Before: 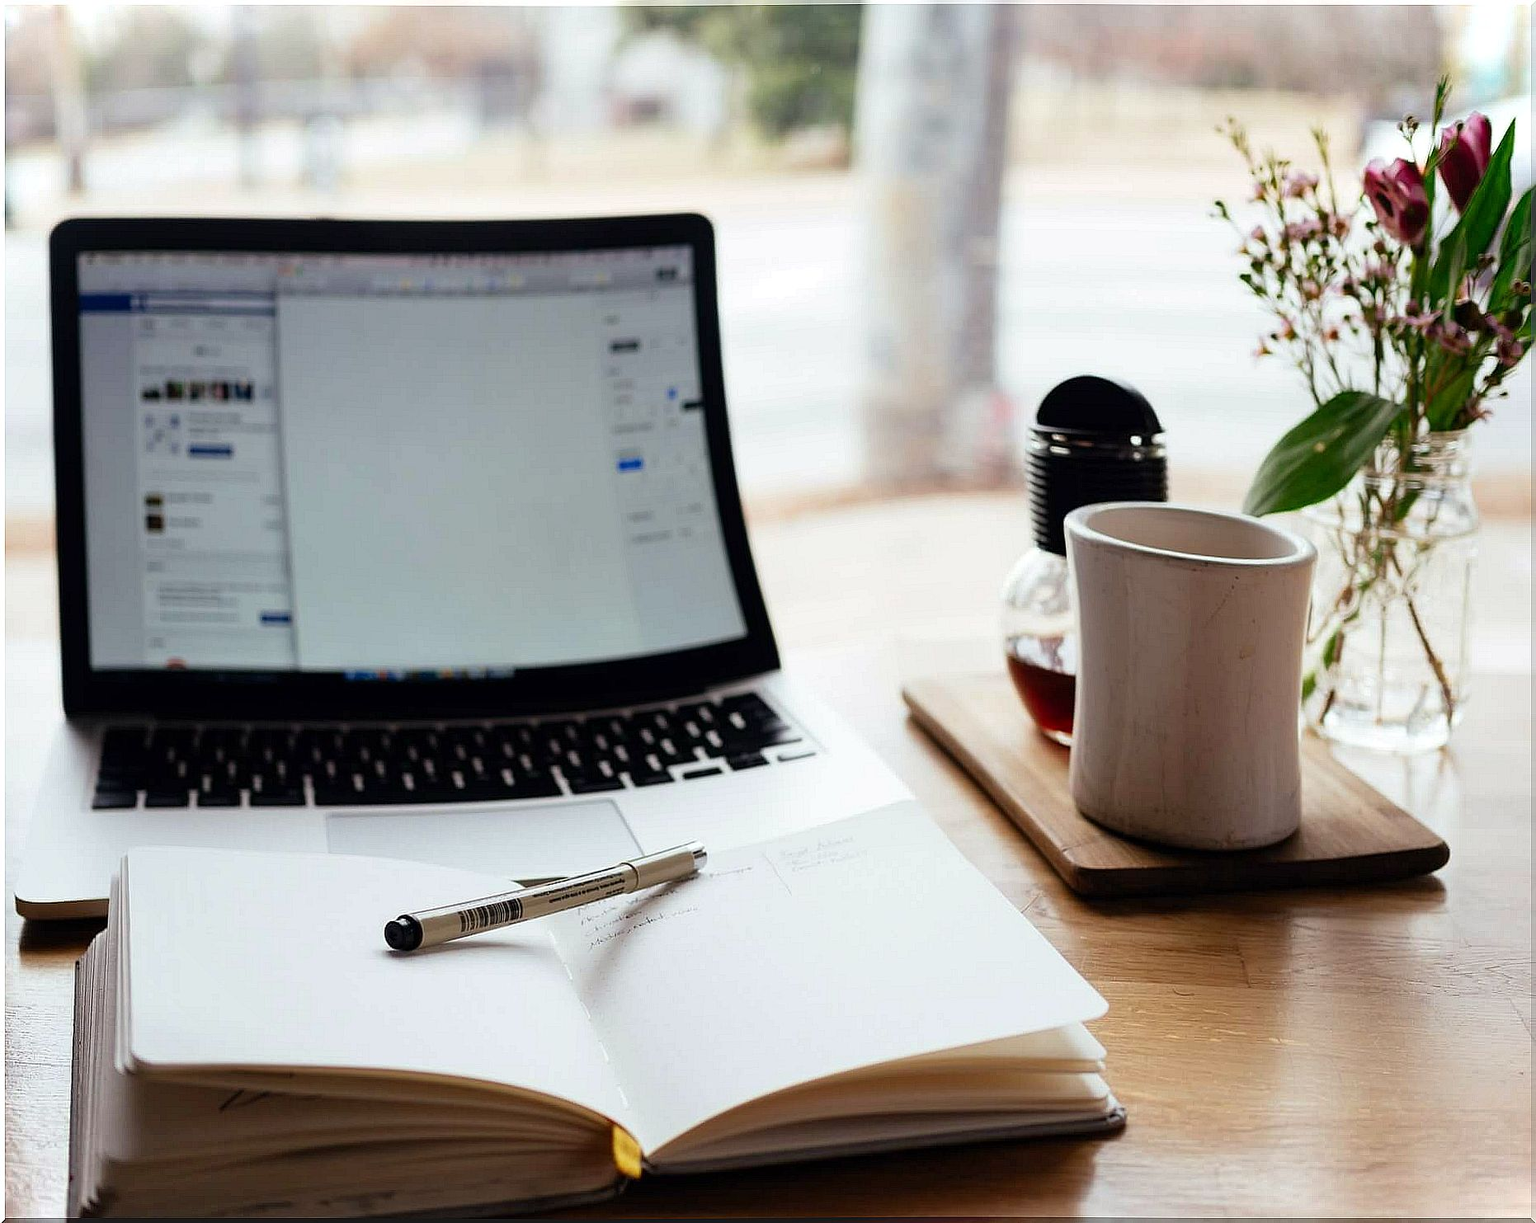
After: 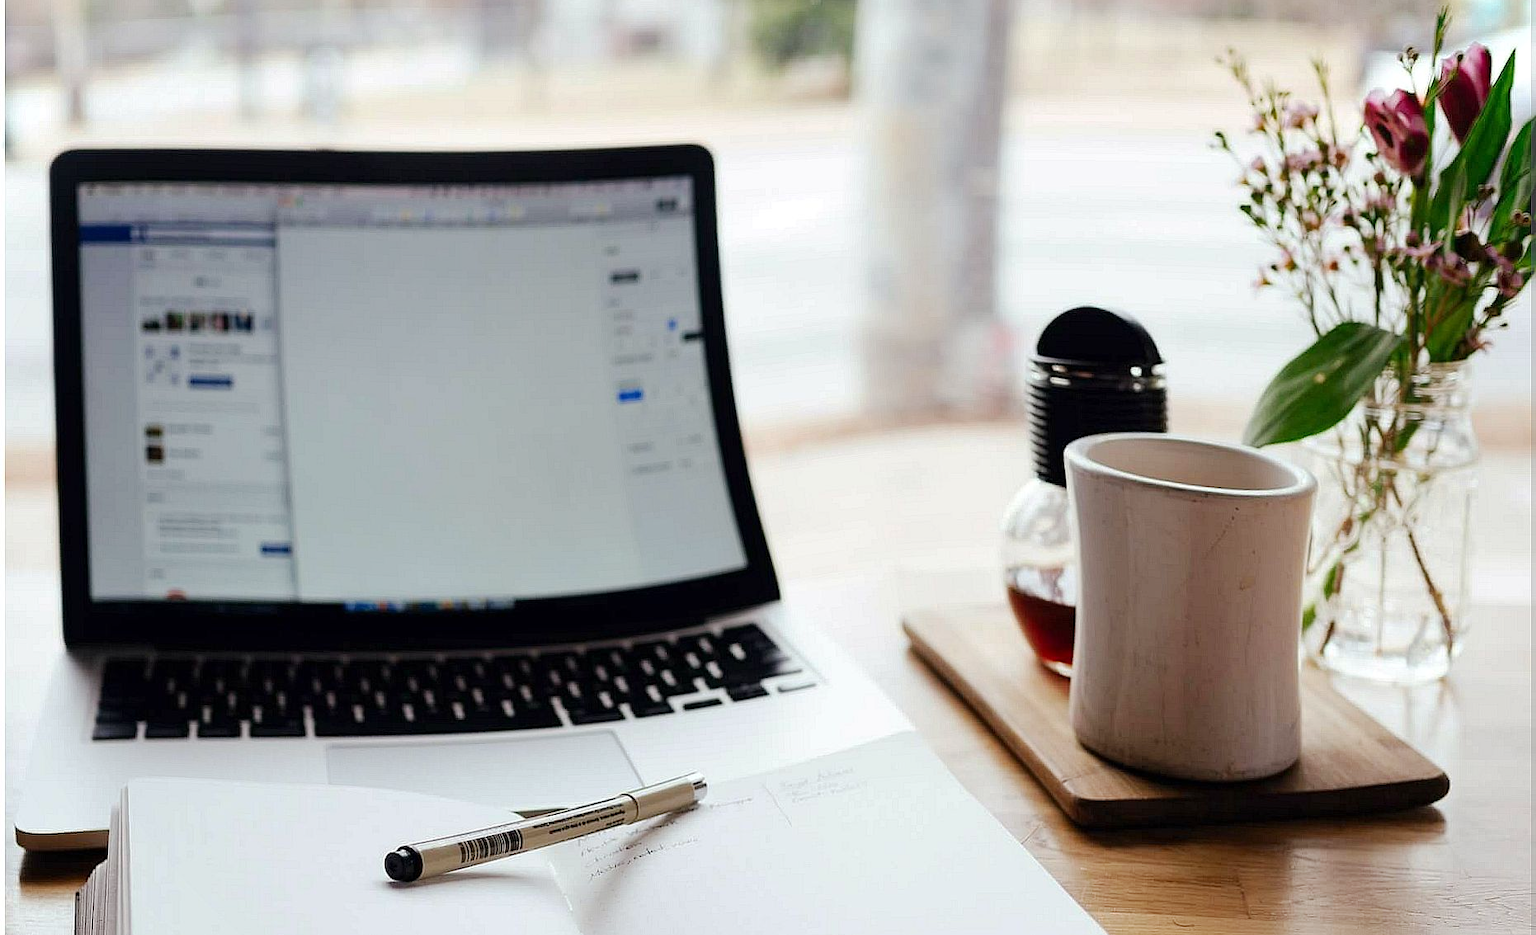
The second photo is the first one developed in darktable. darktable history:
crop: top 5.684%, bottom 17.784%
base curve: curves: ch0 [(0, 0) (0.262, 0.32) (0.722, 0.705) (1, 1)], preserve colors none
